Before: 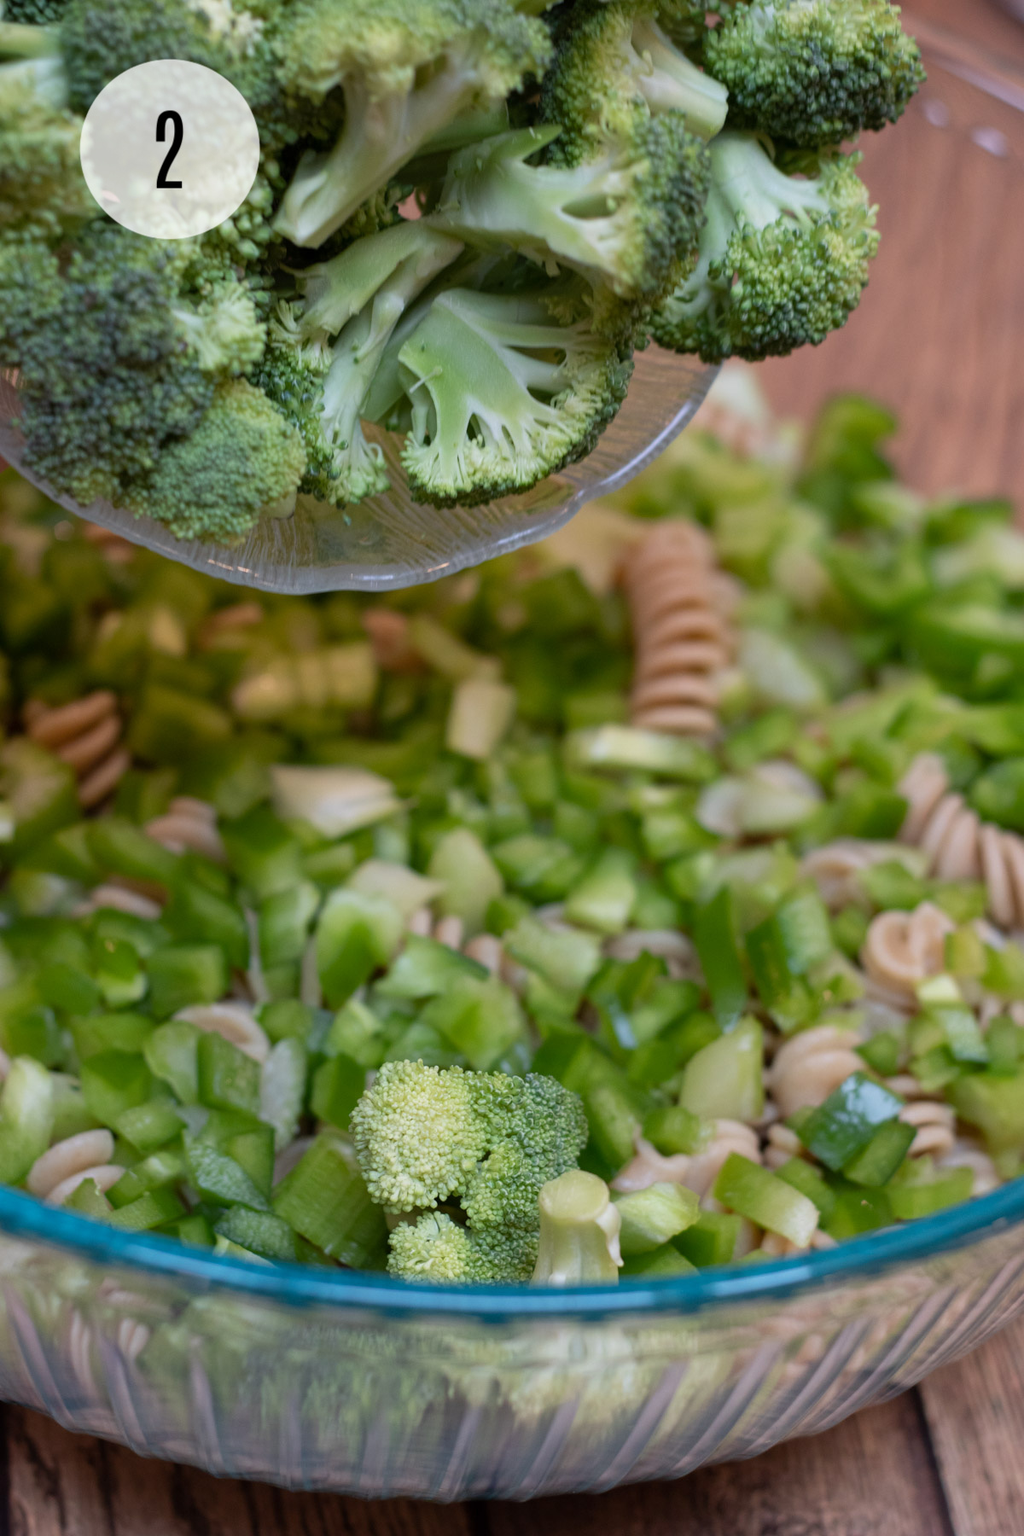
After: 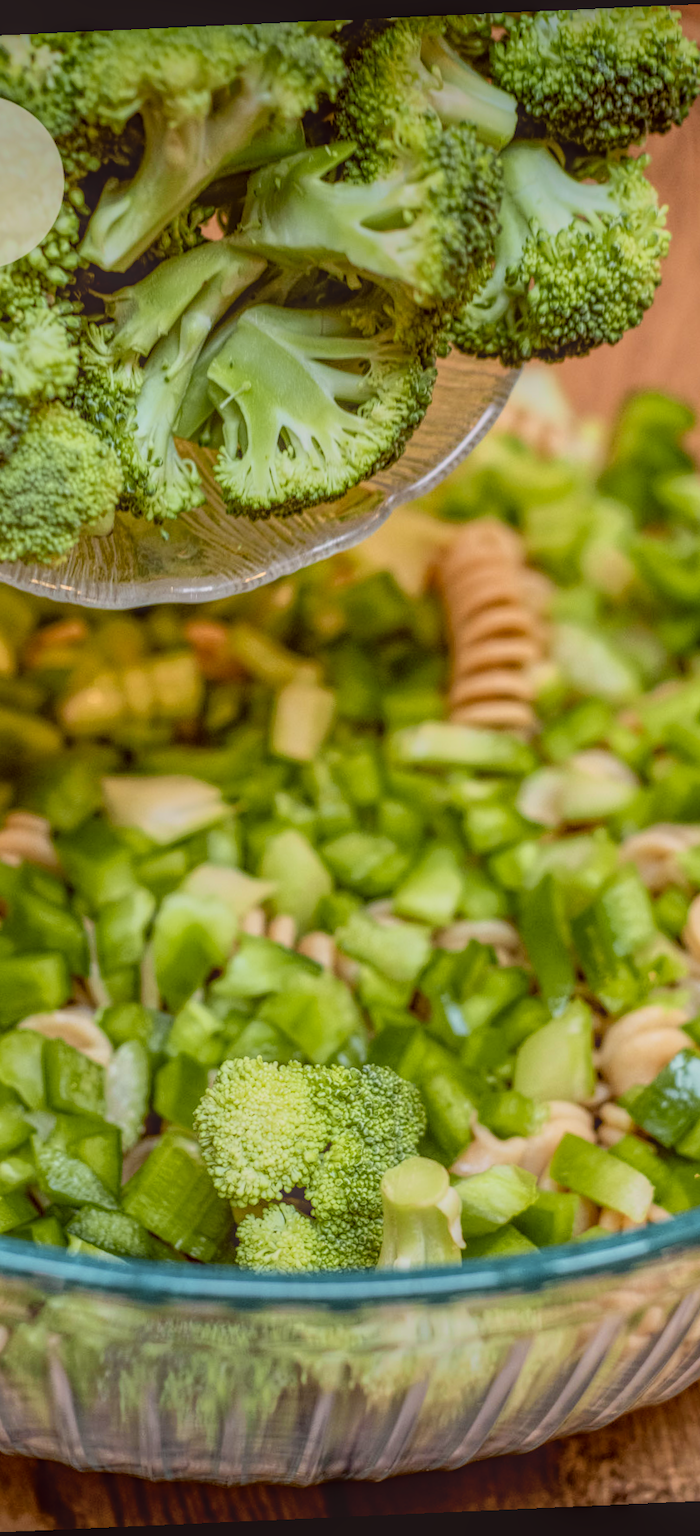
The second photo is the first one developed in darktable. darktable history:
filmic rgb: black relative exposure -7.65 EV, white relative exposure 4.56 EV, hardness 3.61
tone equalizer: -7 EV 0.18 EV, -6 EV 0.12 EV, -5 EV 0.08 EV, -4 EV 0.04 EV, -2 EV -0.02 EV, -1 EV -0.04 EV, +0 EV -0.06 EV, luminance estimator HSV value / RGB max
rotate and perspective: rotation -2.56°, automatic cropping off
tone curve: curves: ch0 [(0, 0.005) (0.103, 0.097) (0.18, 0.22) (0.4, 0.485) (0.5, 0.612) (0.668, 0.787) (0.823, 0.894) (1, 0.971)]; ch1 [(0, 0) (0.172, 0.123) (0.324, 0.253) (0.396, 0.388) (0.478, 0.461) (0.499, 0.498) (0.522, 0.528) (0.618, 0.649) (0.753, 0.821) (1, 1)]; ch2 [(0, 0) (0.411, 0.424) (0.496, 0.501) (0.515, 0.514) (0.555, 0.585) (0.641, 0.69) (1, 1)], color space Lab, independent channels, preserve colors none
local contrast: highlights 20%, shadows 30%, detail 200%, midtone range 0.2
crop and rotate: left 18.442%, right 15.508%
color balance: lift [1.001, 1.007, 1, 0.993], gamma [1.023, 1.026, 1.01, 0.974], gain [0.964, 1.059, 1.073, 0.927]
